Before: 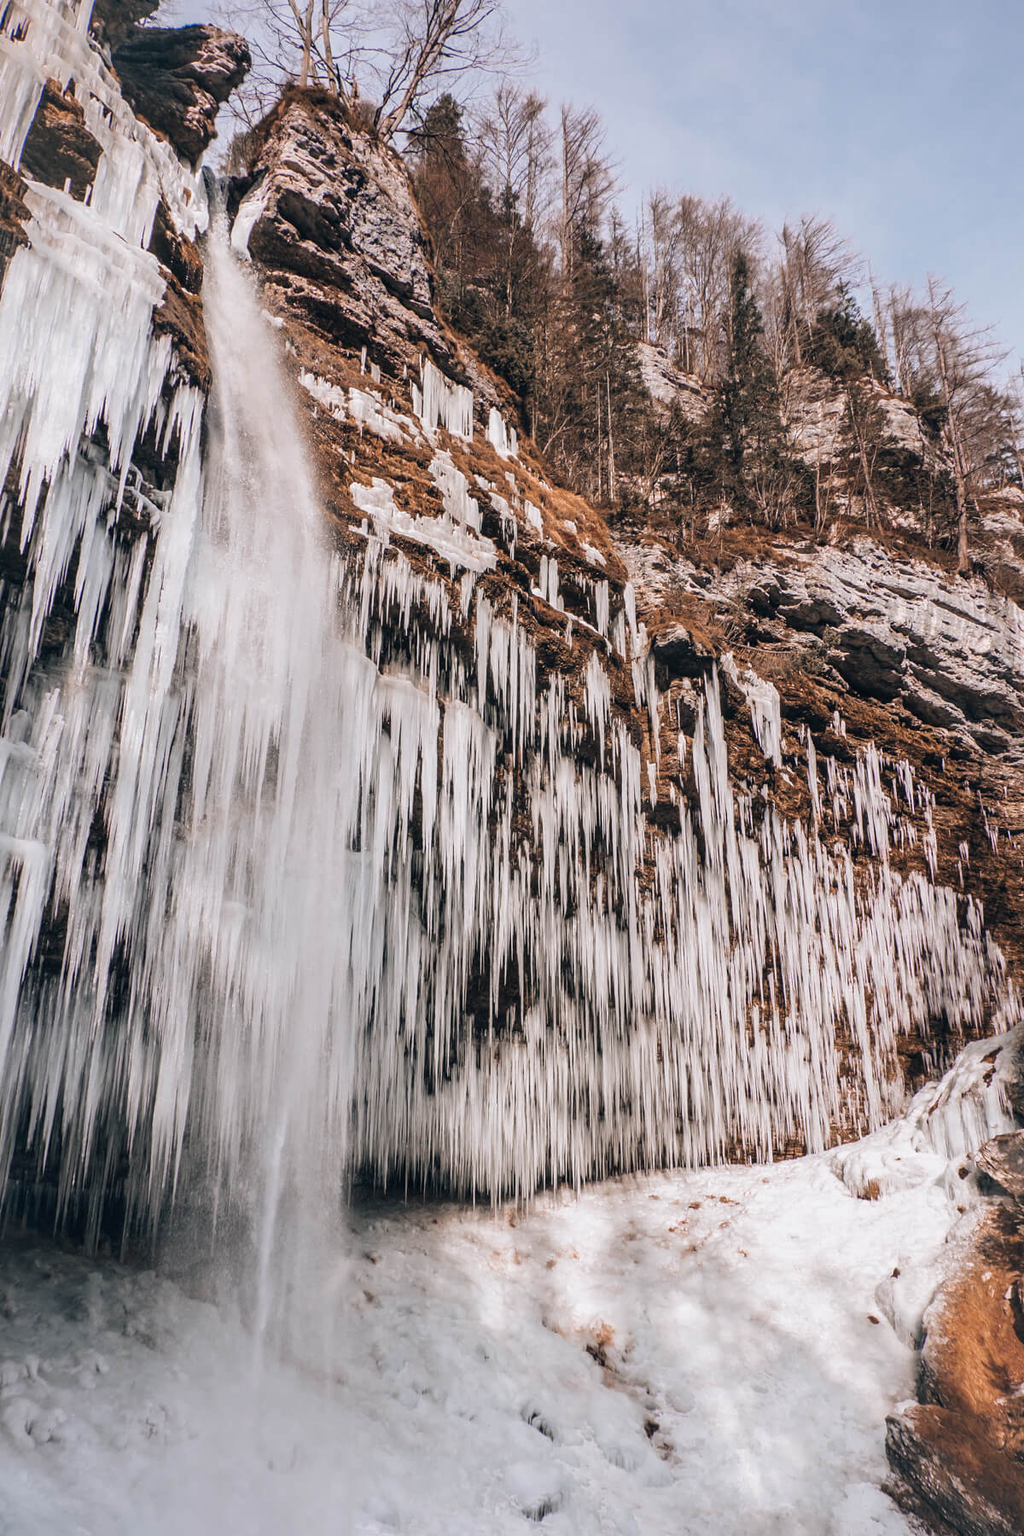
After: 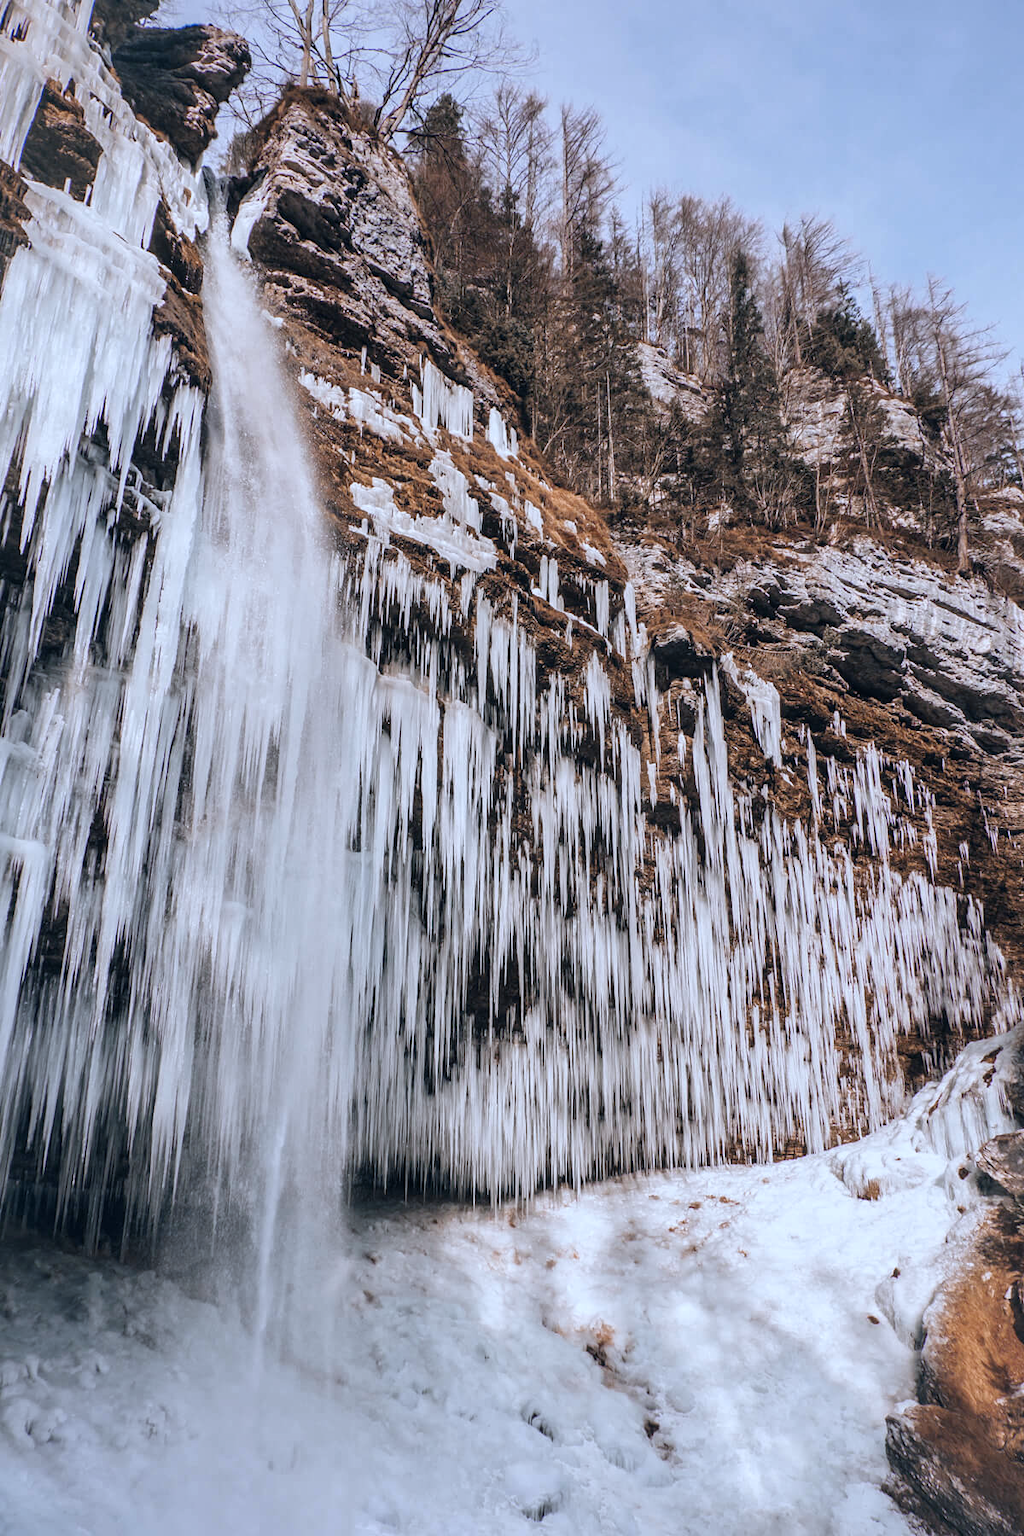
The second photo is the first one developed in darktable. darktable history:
white balance: red 0.924, blue 1.095
local contrast: mode bilateral grid, contrast 10, coarseness 25, detail 115%, midtone range 0.2
